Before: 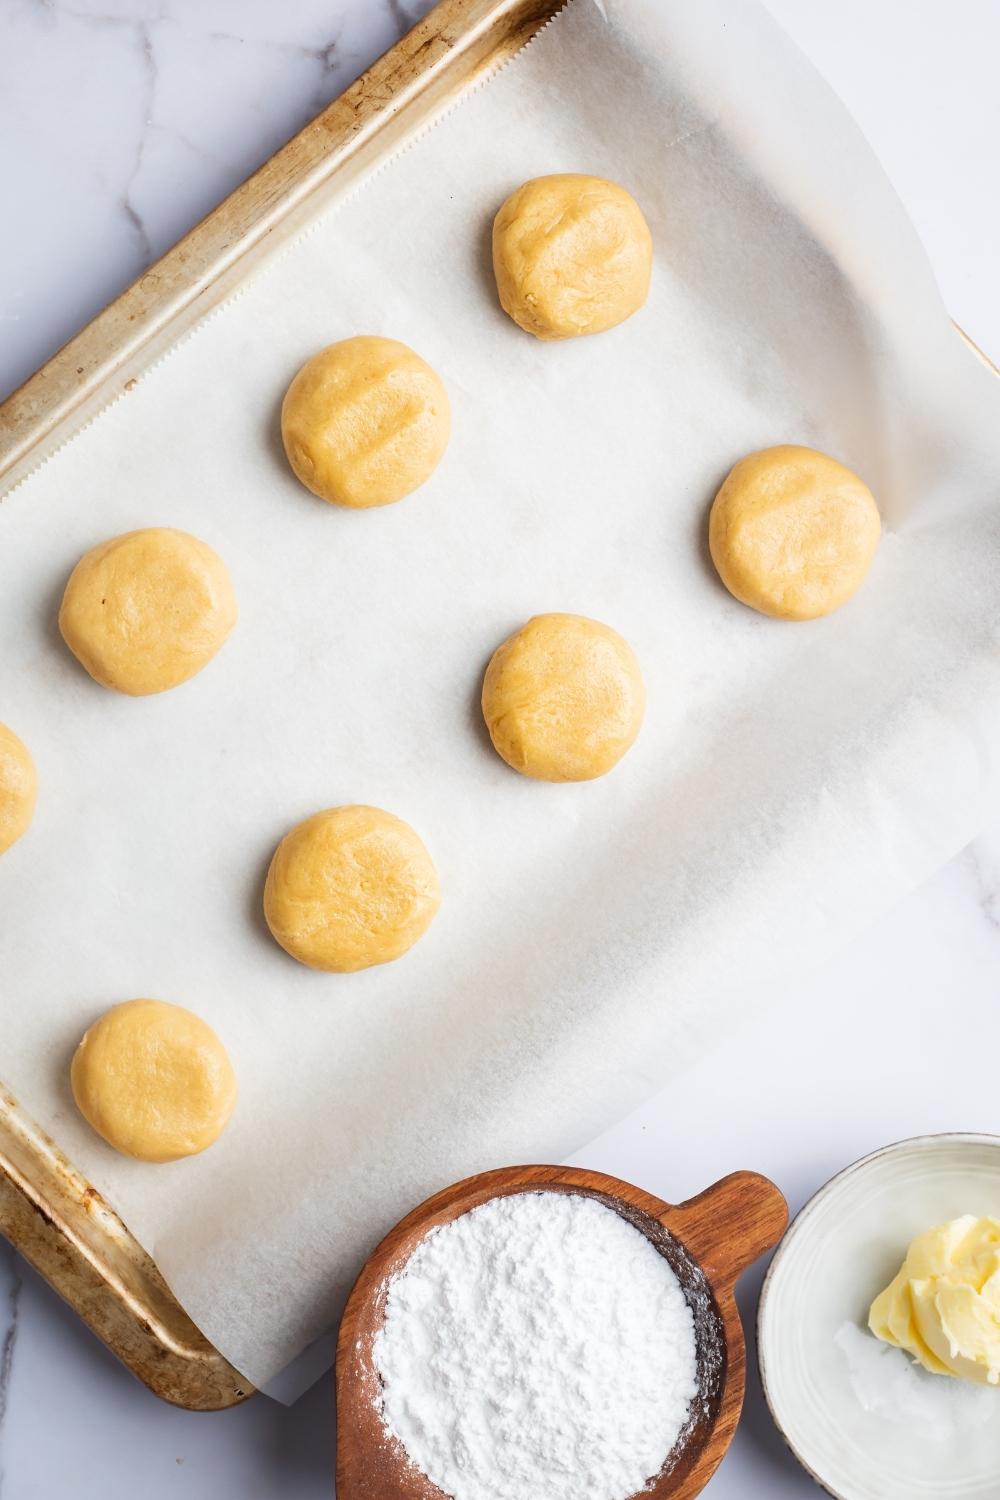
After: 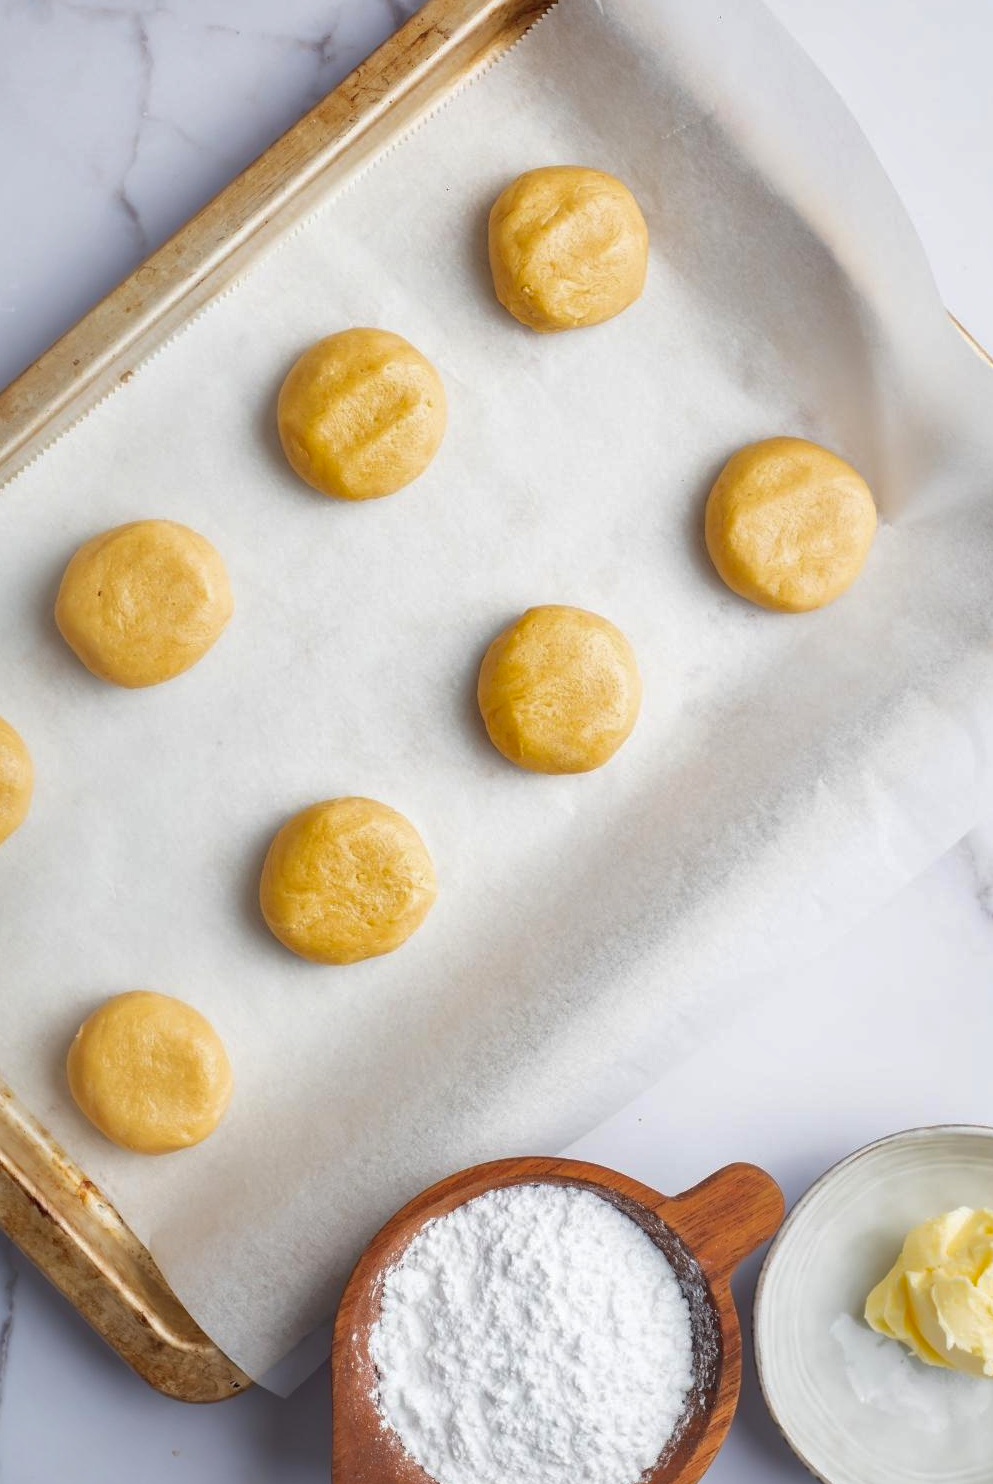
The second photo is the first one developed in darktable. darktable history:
shadows and highlights: on, module defaults
crop: left 0.454%, top 0.55%, right 0.197%, bottom 0.467%
